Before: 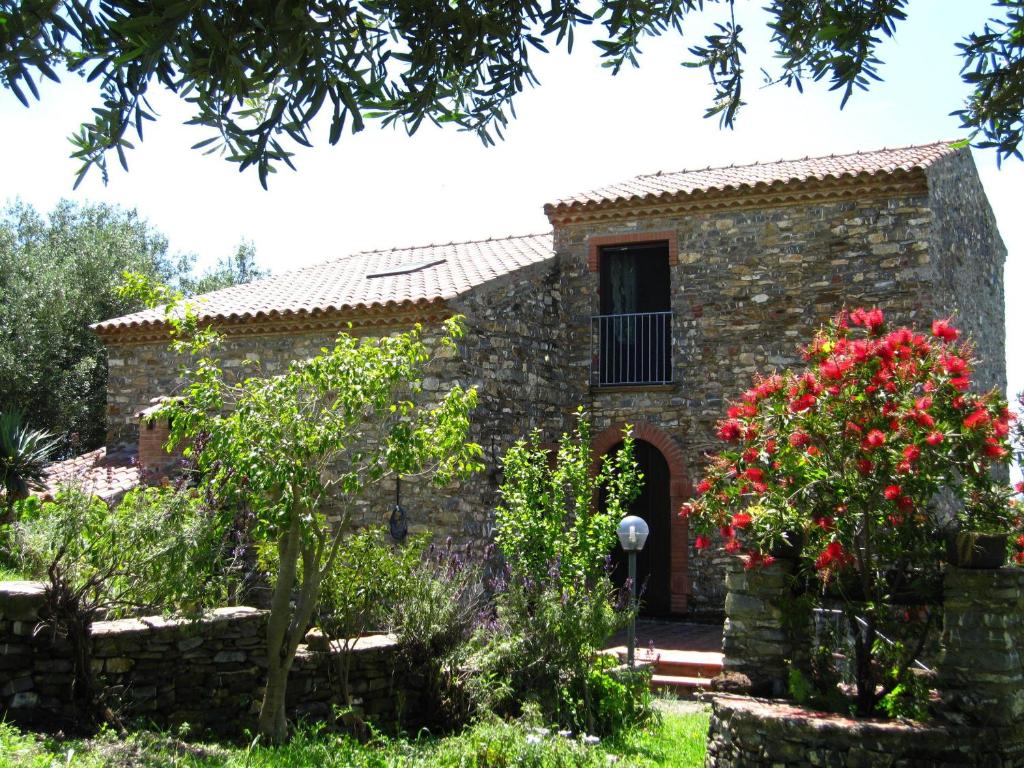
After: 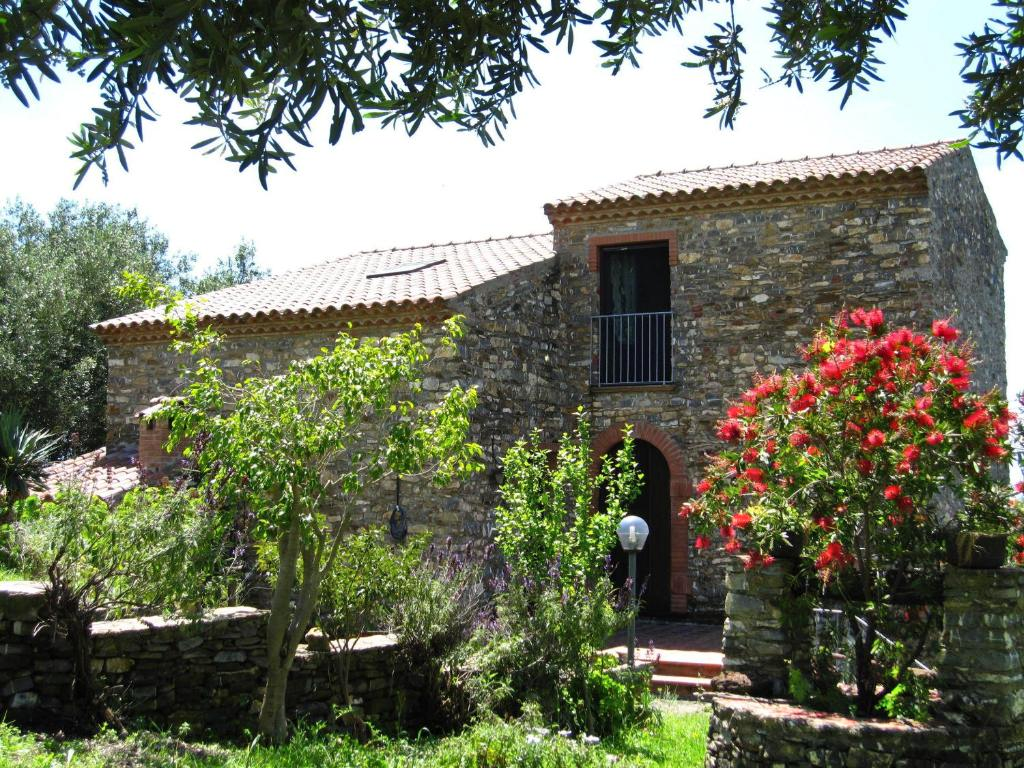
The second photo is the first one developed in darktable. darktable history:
shadows and highlights: shadows 52.66, soften with gaussian
